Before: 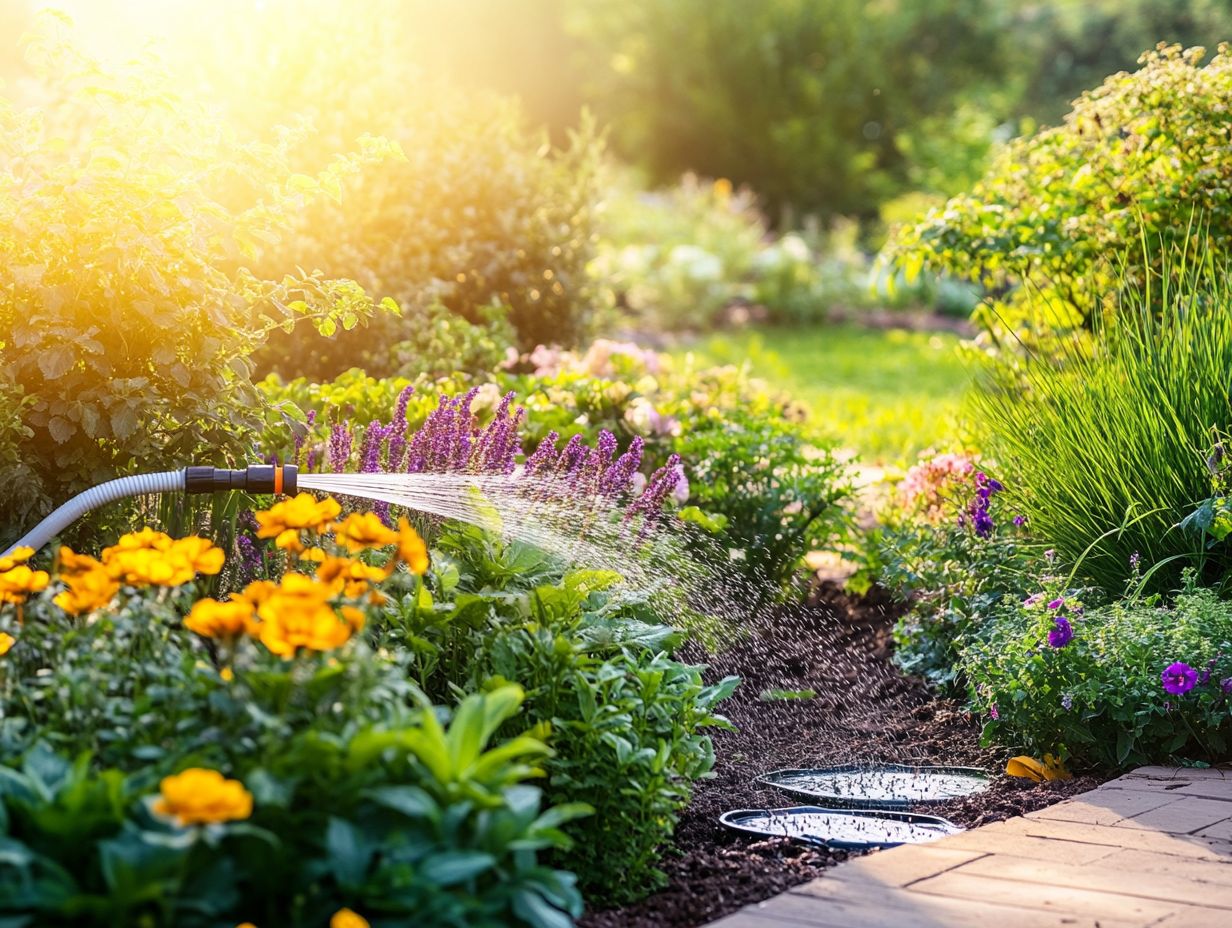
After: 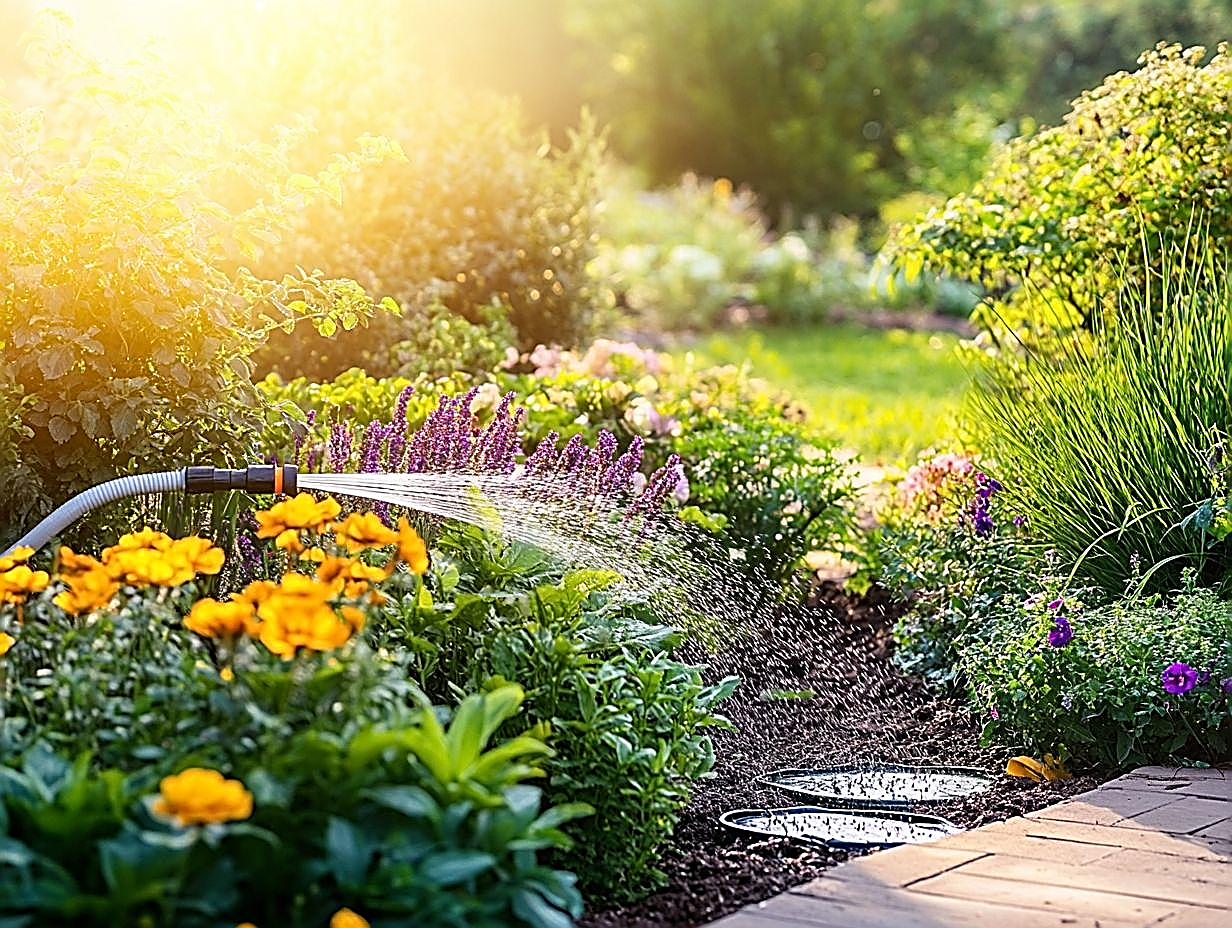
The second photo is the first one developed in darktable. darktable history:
sharpen: amount 1.849
